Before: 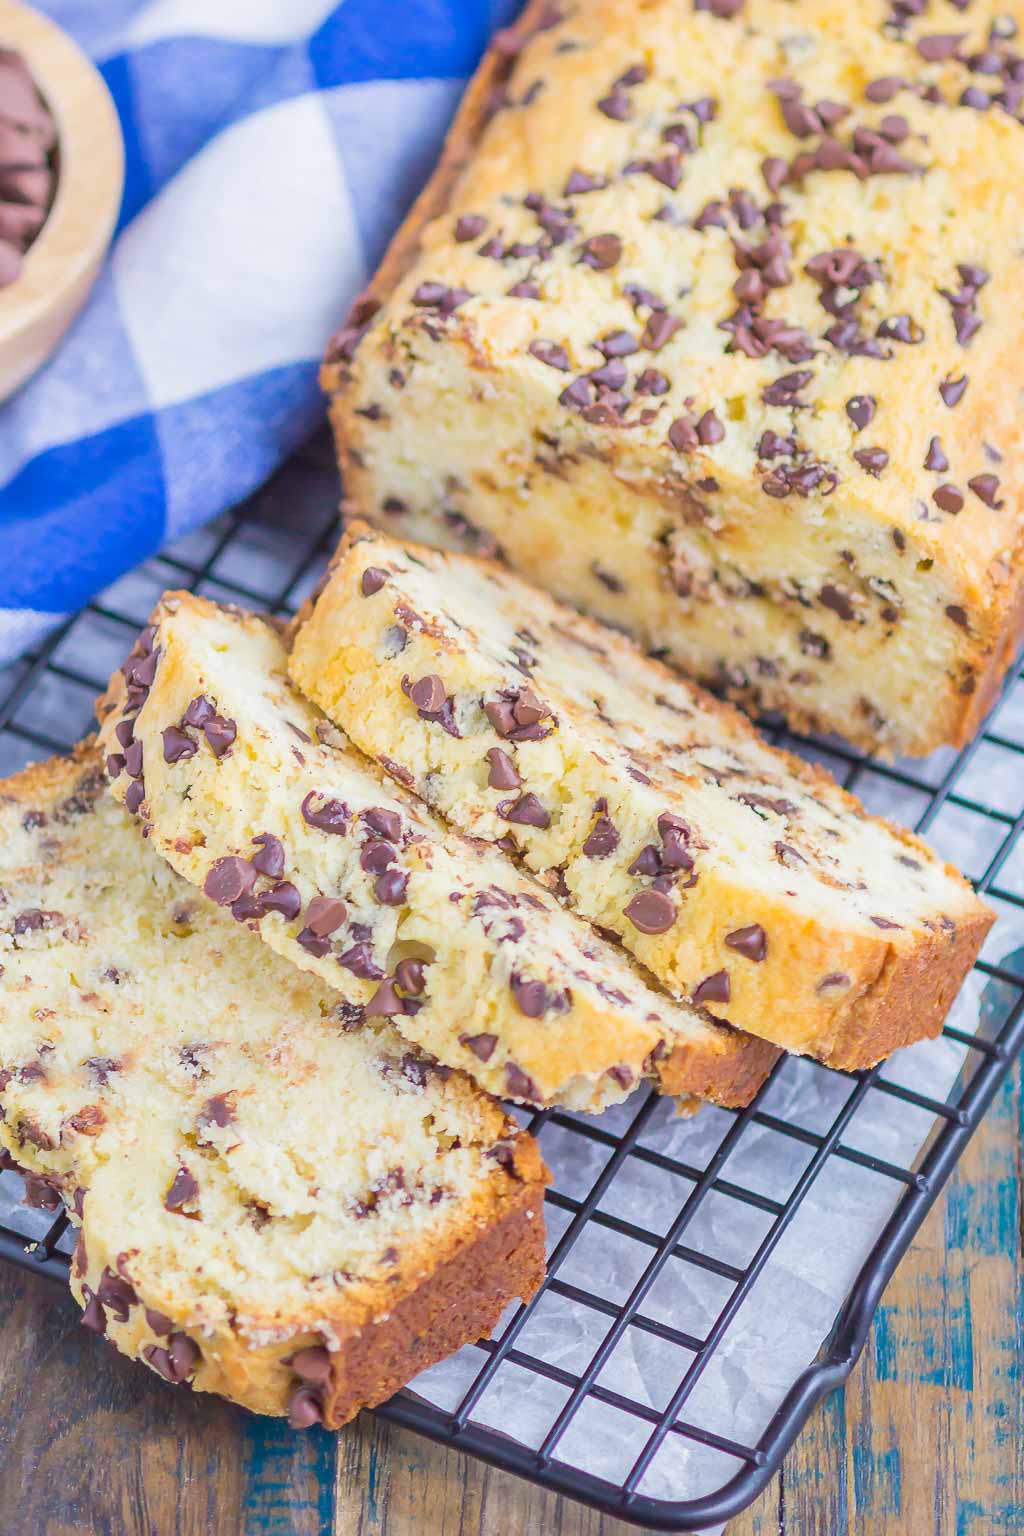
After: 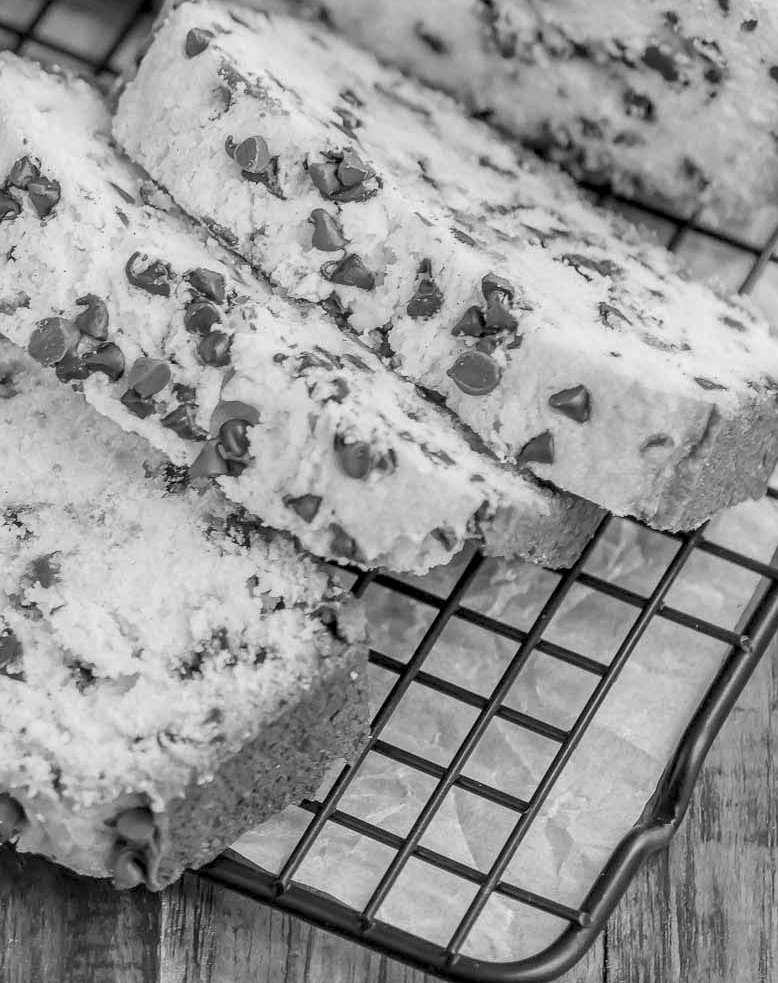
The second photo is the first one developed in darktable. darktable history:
tone equalizer: on, module defaults
crop and rotate: left 17.227%, top 35.096%, right 6.728%, bottom 0.871%
levels: levels [0, 0.474, 0.947]
exposure: black level correction 0.011, exposure -0.471 EV, compensate highlight preservation false
color zones: curves: ch0 [(0, 0.5) (0.143, 0.5) (0.286, 0.5) (0.429, 0.5) (0.571, 0.5) (0.714, 0.476) (0.857, 0.5) (1, 0.5)]; ch2 [(0, 0.5) (0.143, 0.5) (0.286, 0.5) (0.429, 0.5) (0.571, 0.5) (0.714, 0.487) (0.857, 0.5) (1, 0.5)]
local contrast: detail 130%
contrast brightness saturation: saturation -0.983
